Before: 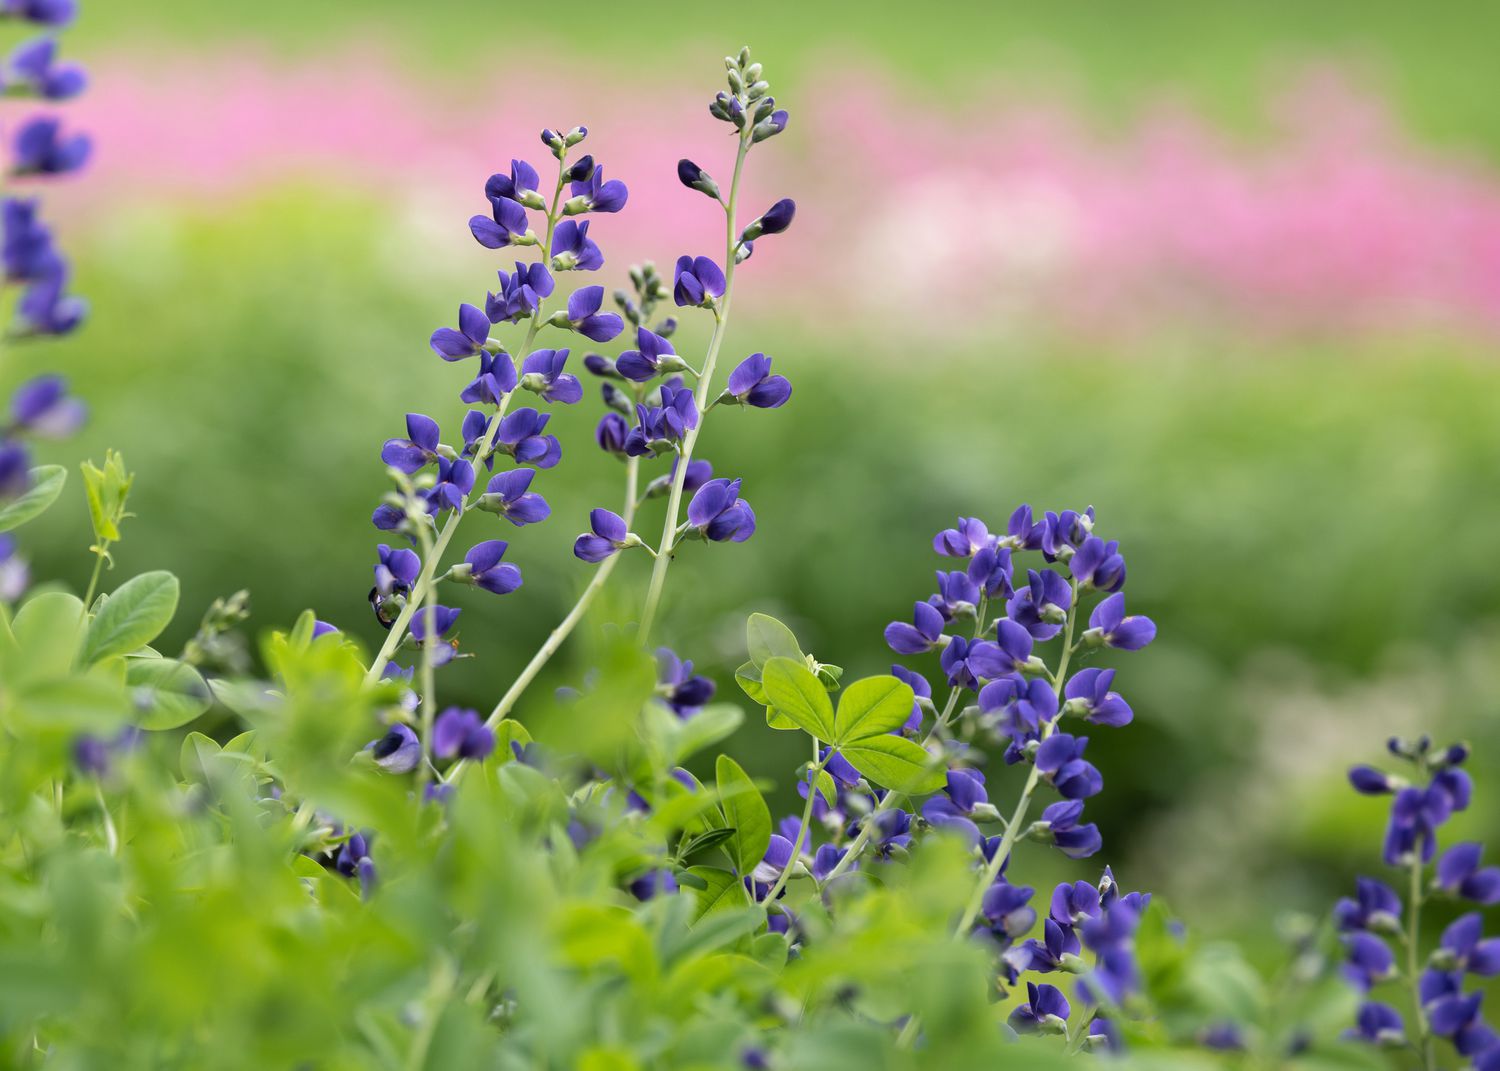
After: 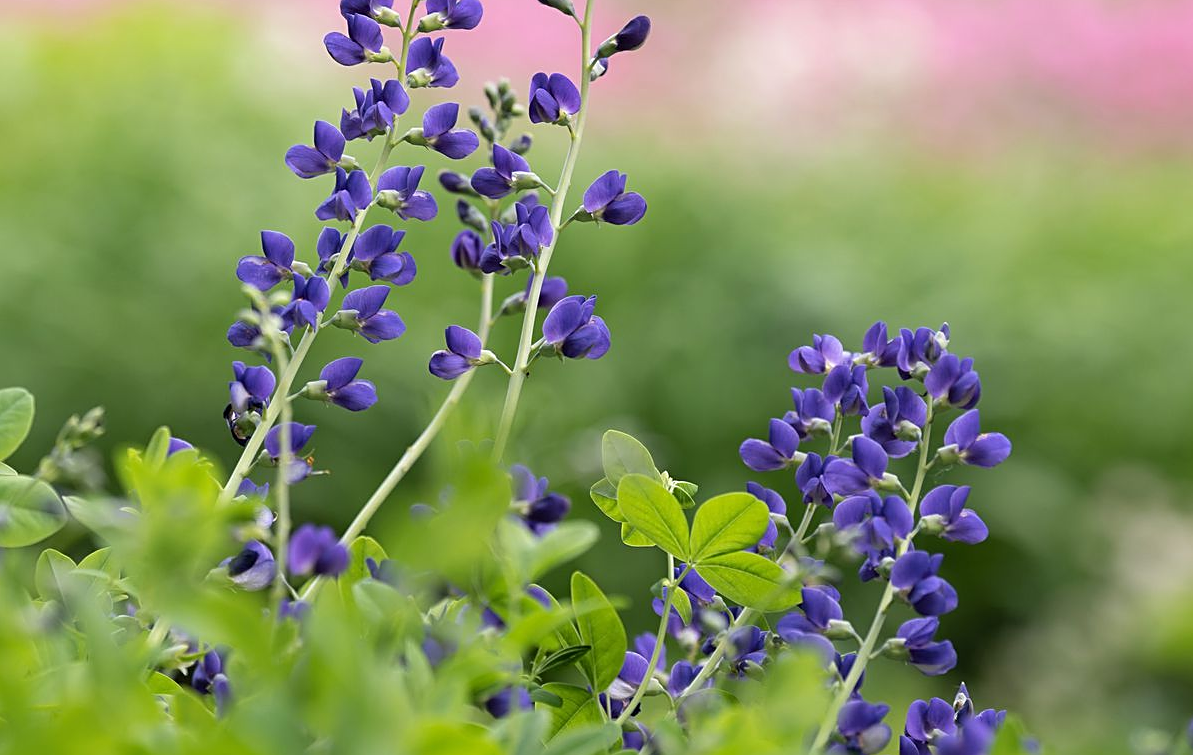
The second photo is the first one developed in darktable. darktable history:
crop: left 9.711%, top 17.155%, right 10.747%, bottom 12.327%
sharpen: on, module defaults
